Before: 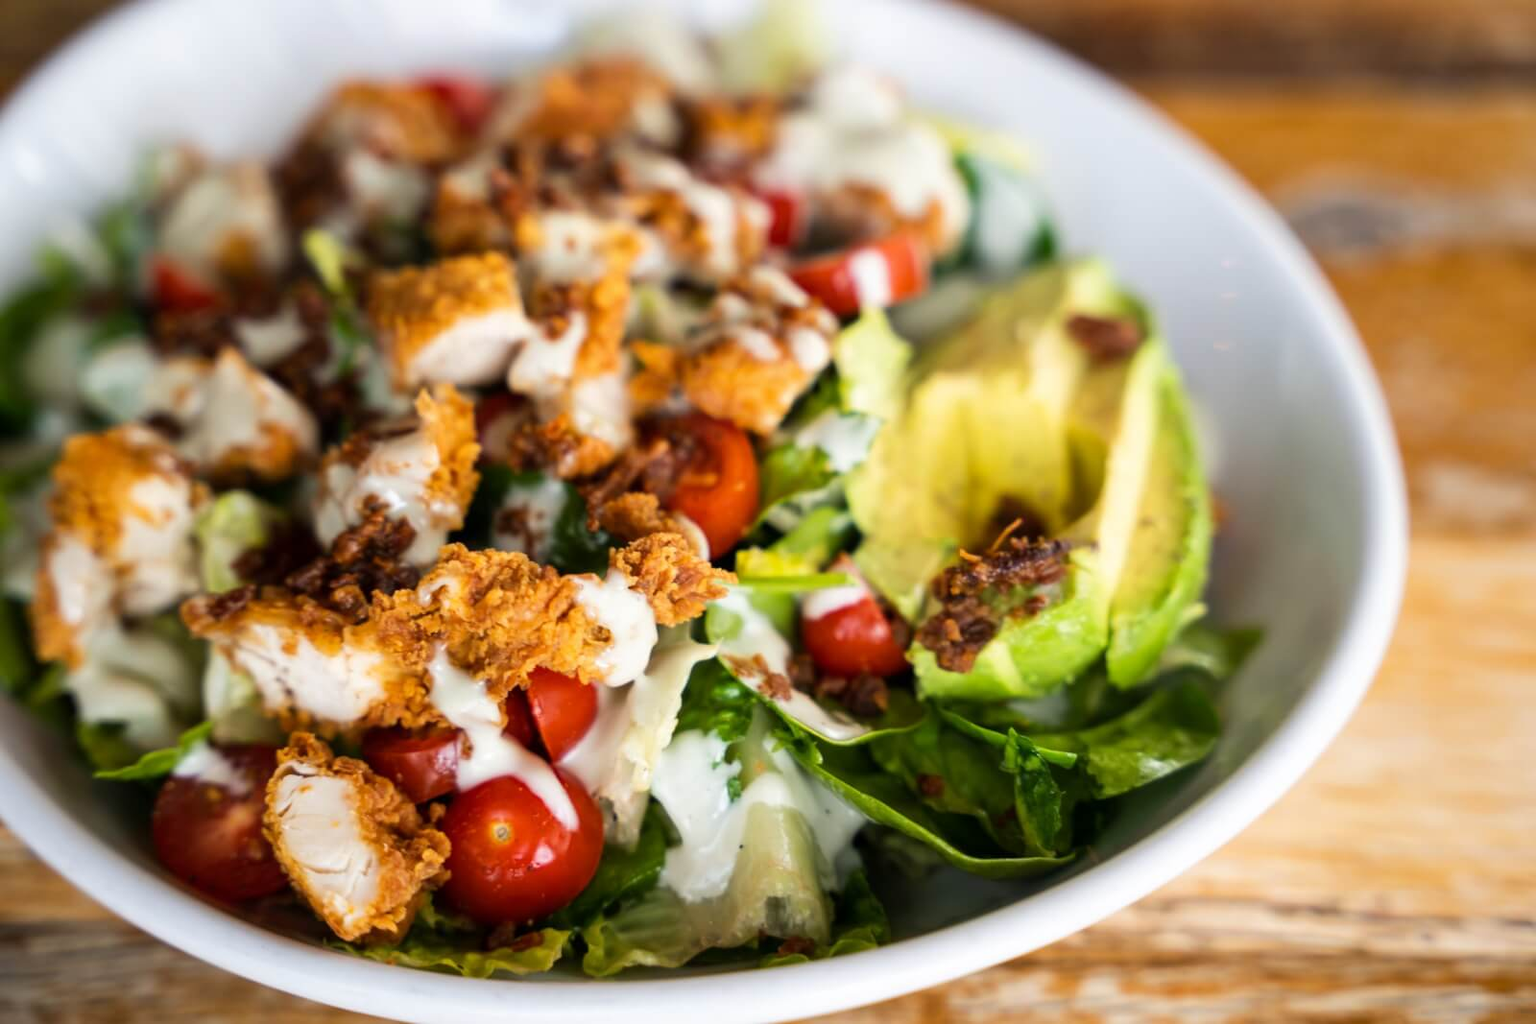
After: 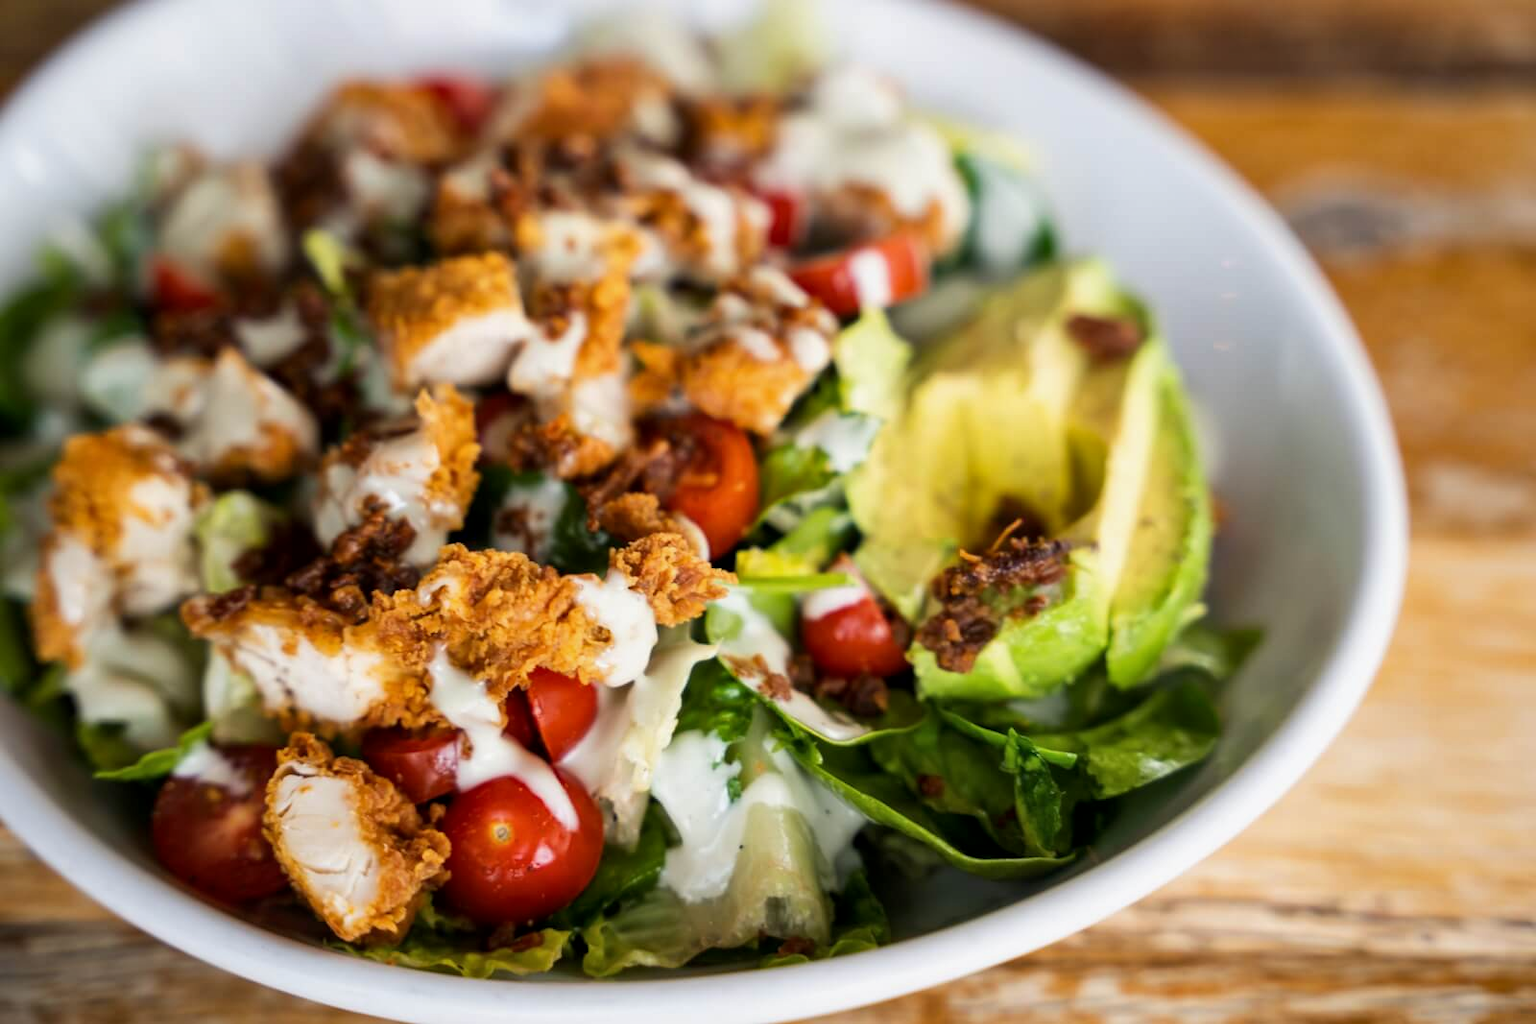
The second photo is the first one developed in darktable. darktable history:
local contrast: mode bilateral grid, contrast 19, coarseness 50, detail 119%, midtone range 0.2
exposure: exposure -0.149 EV, compensate highlight preservation false
